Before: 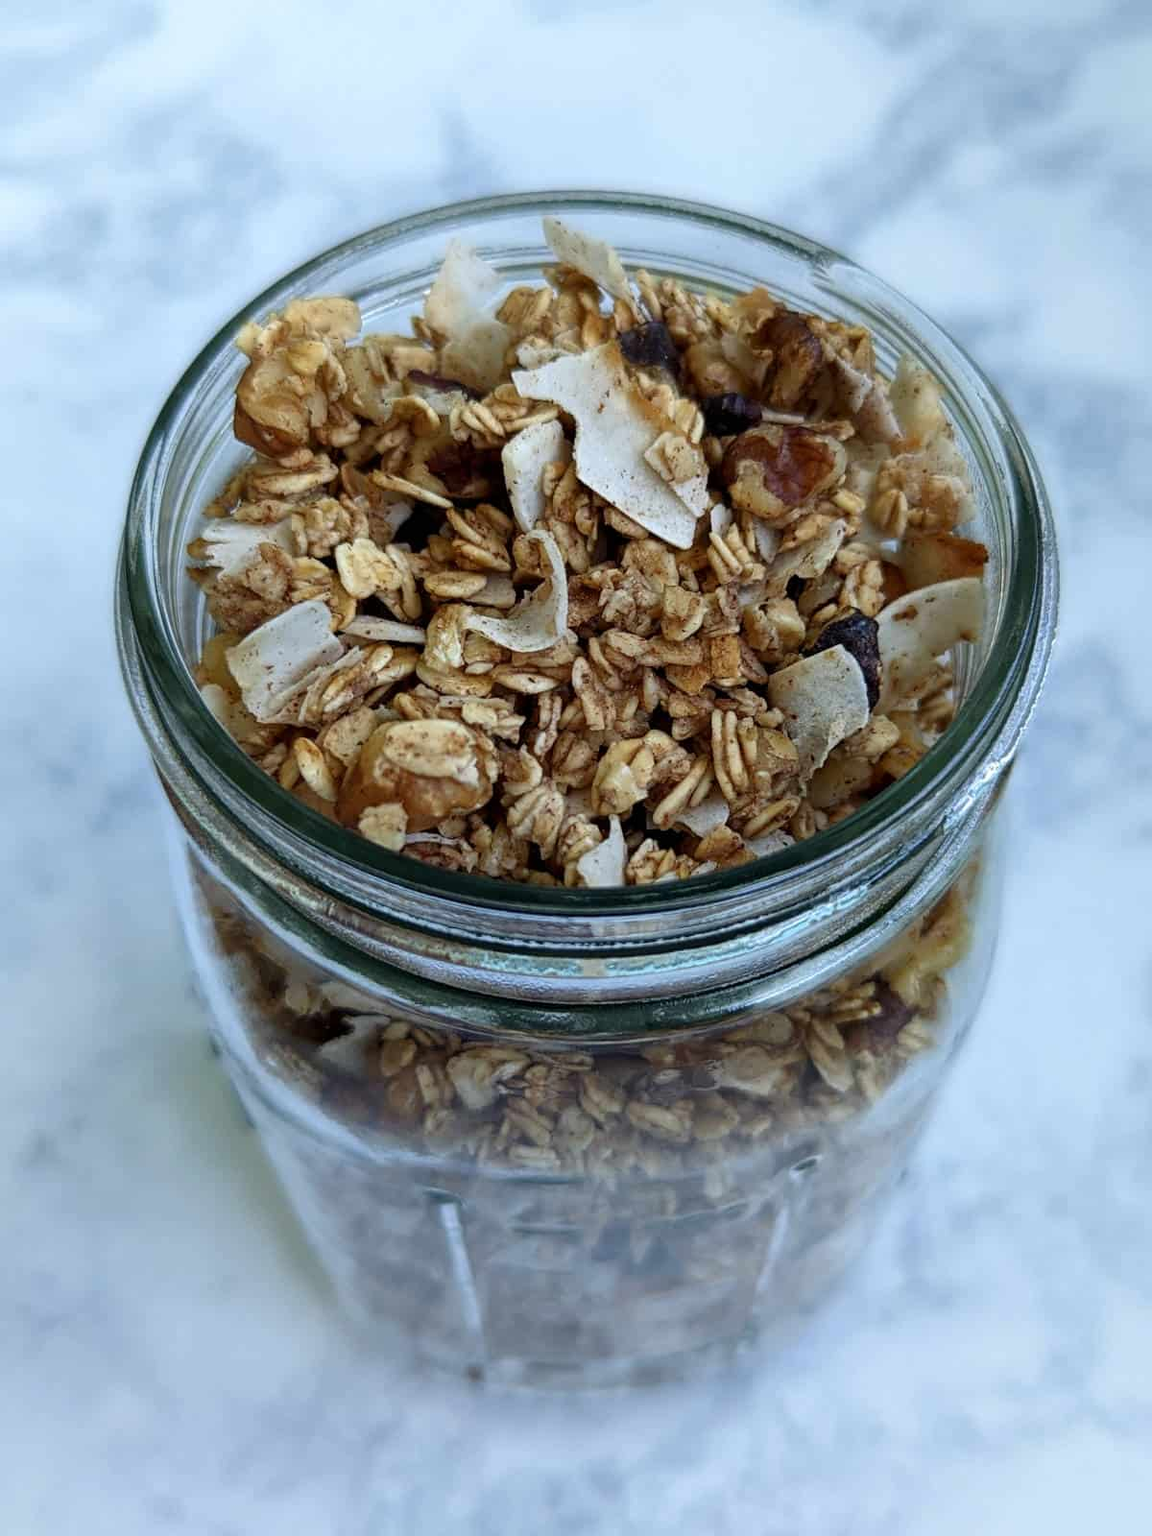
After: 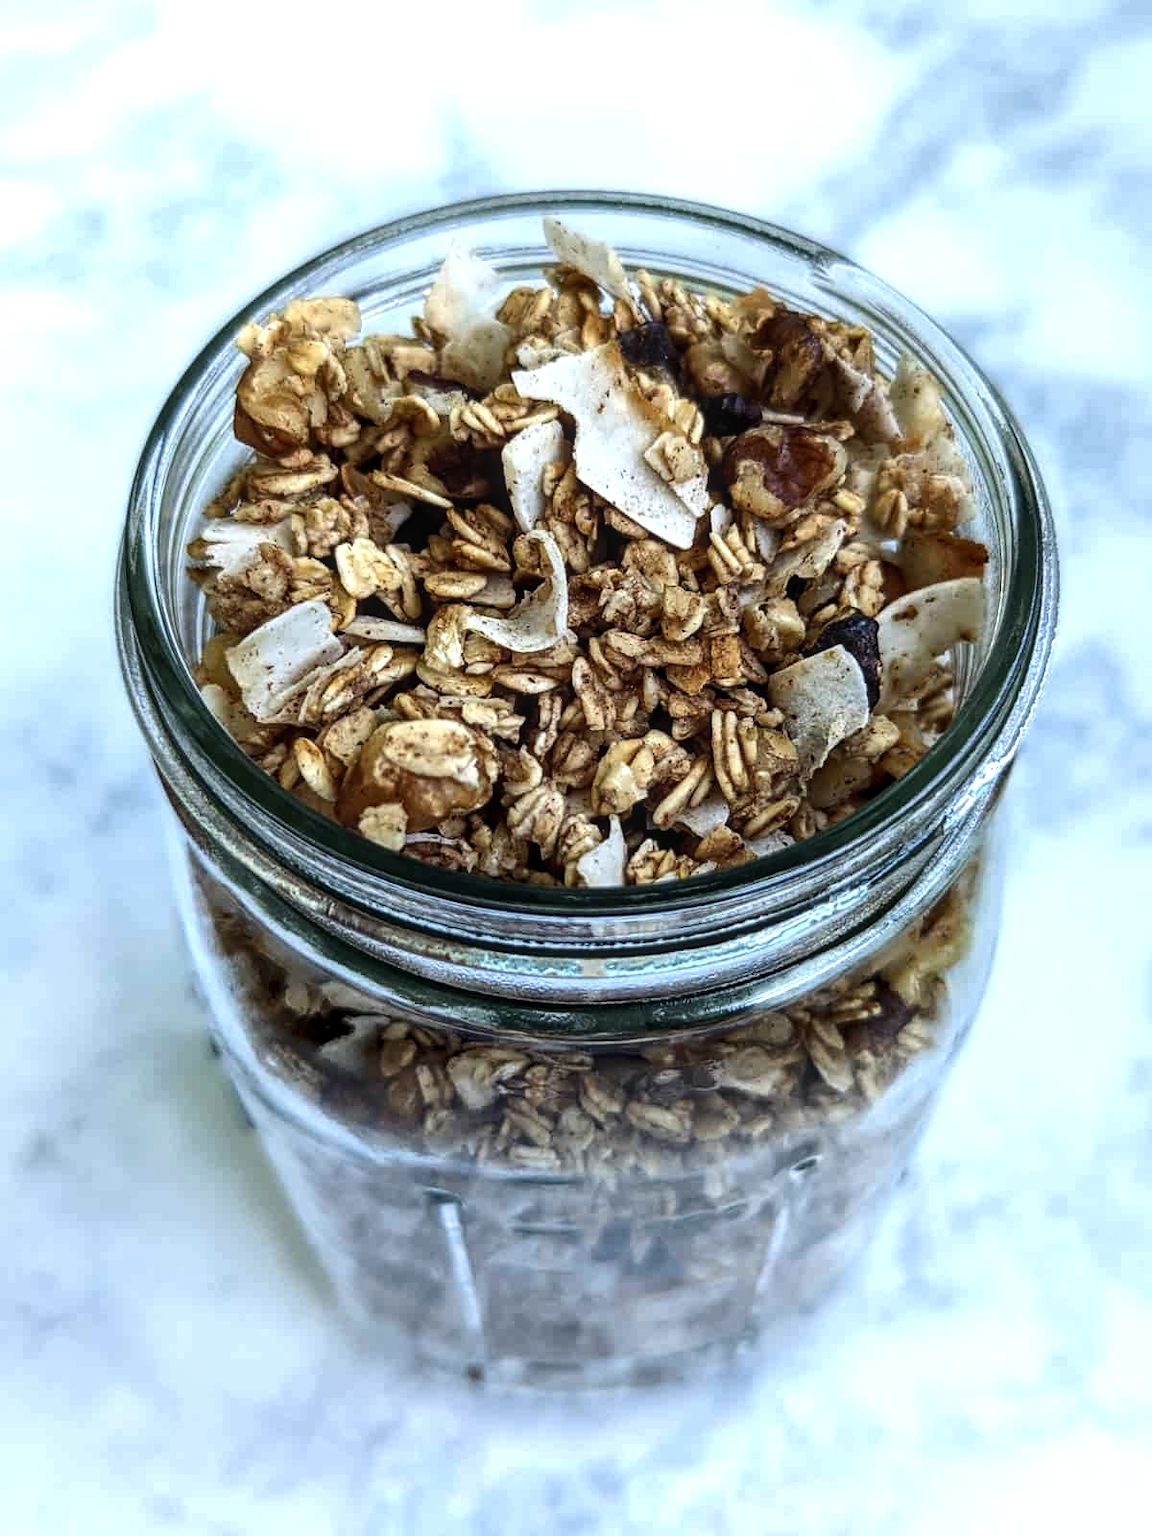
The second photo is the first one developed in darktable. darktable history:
local contrast: on, module defaults
tone equalizer: -8 EV -0.75 EV, -7 EV -0.7 EV, -6 EV -0.6 EV, -5 EV -0.4 EV, -3 EV 0.4 EV, -2 EV 0.6 EV, -1 EV 0.7 EV, +0 EV 0.75 EV, edges refinement/feathering 500, mask exposure compensation -1.57 EV, preserve details no
